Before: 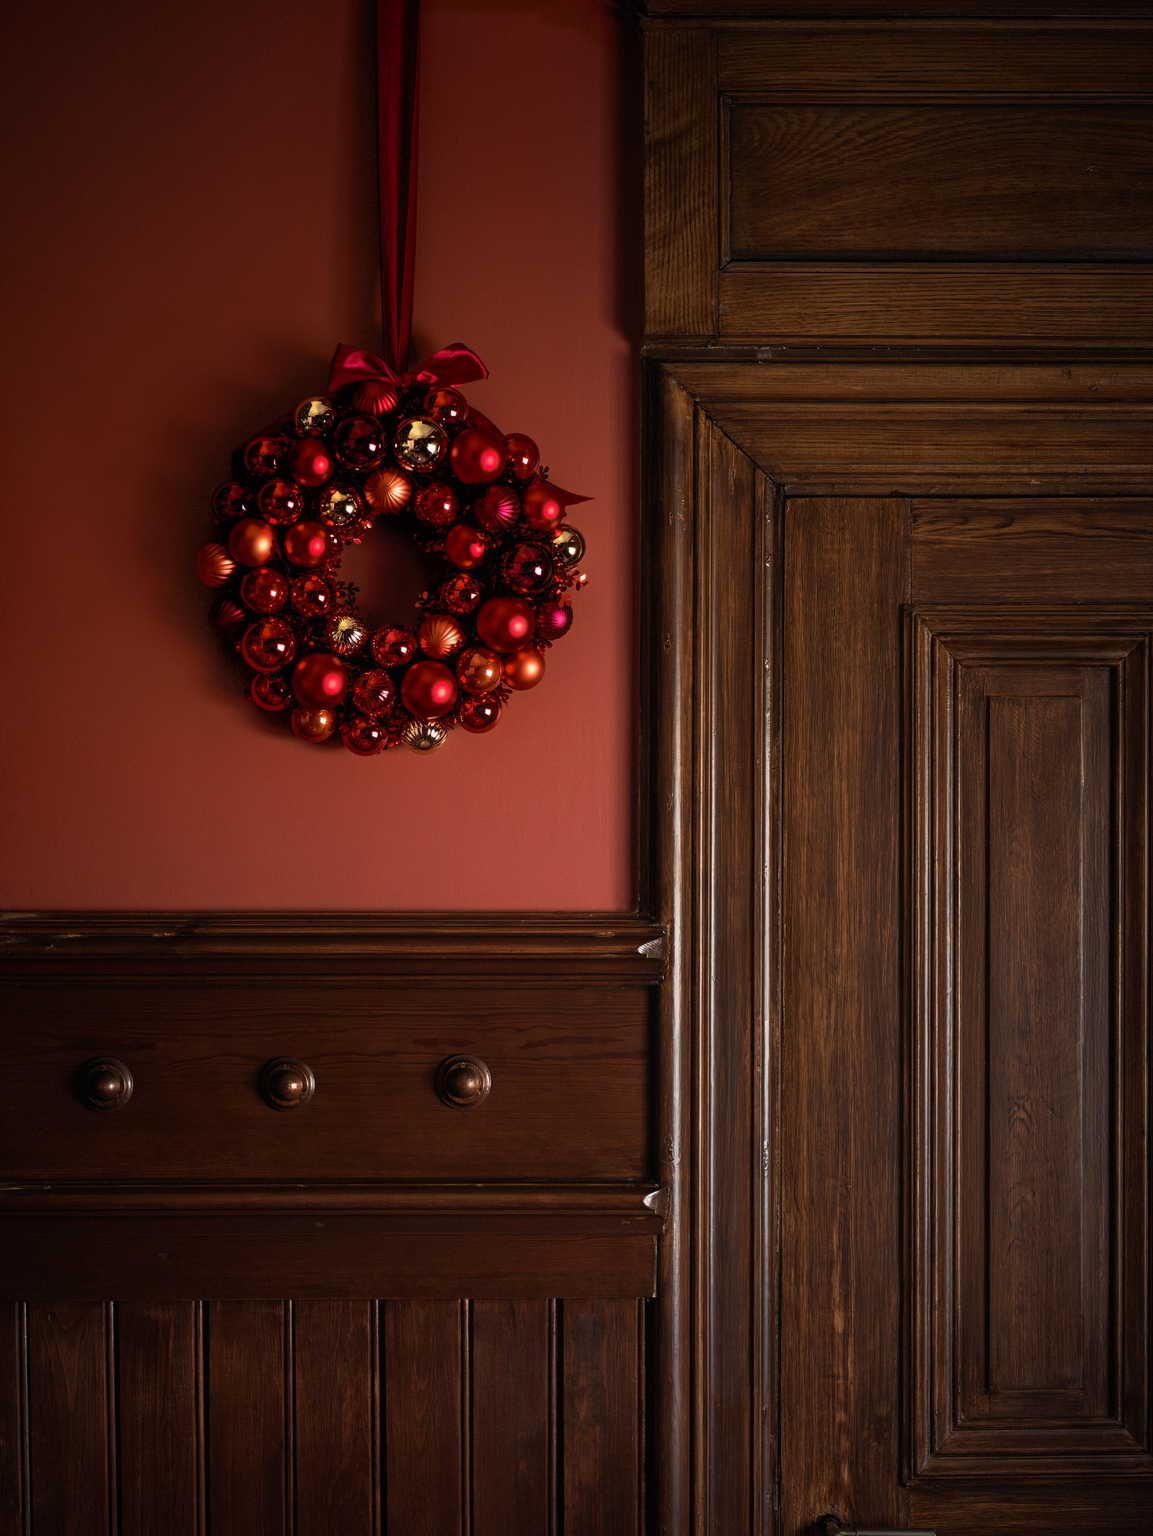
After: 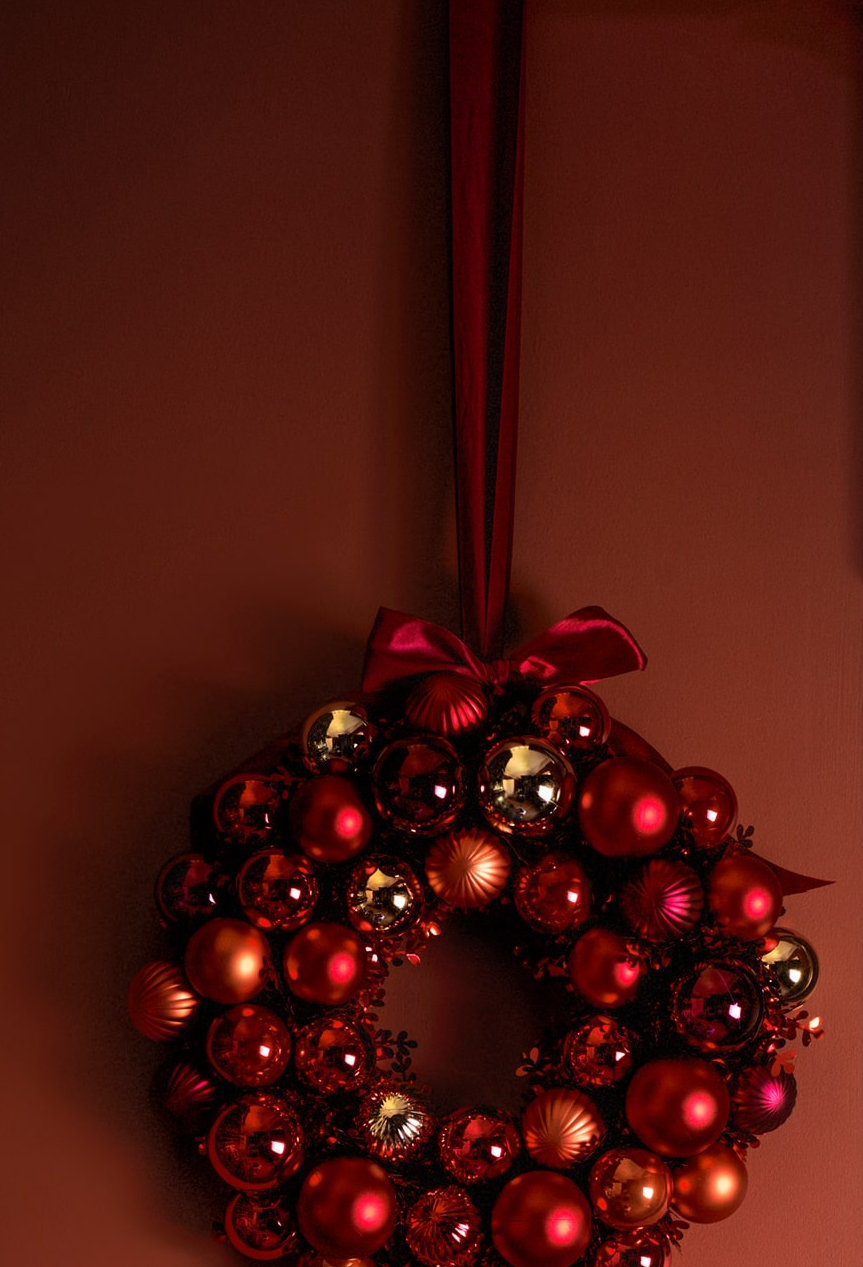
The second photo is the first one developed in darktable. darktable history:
crop and rotate: left 10.802%, top 0.118%, right 47.048%, bottom 53.434%
